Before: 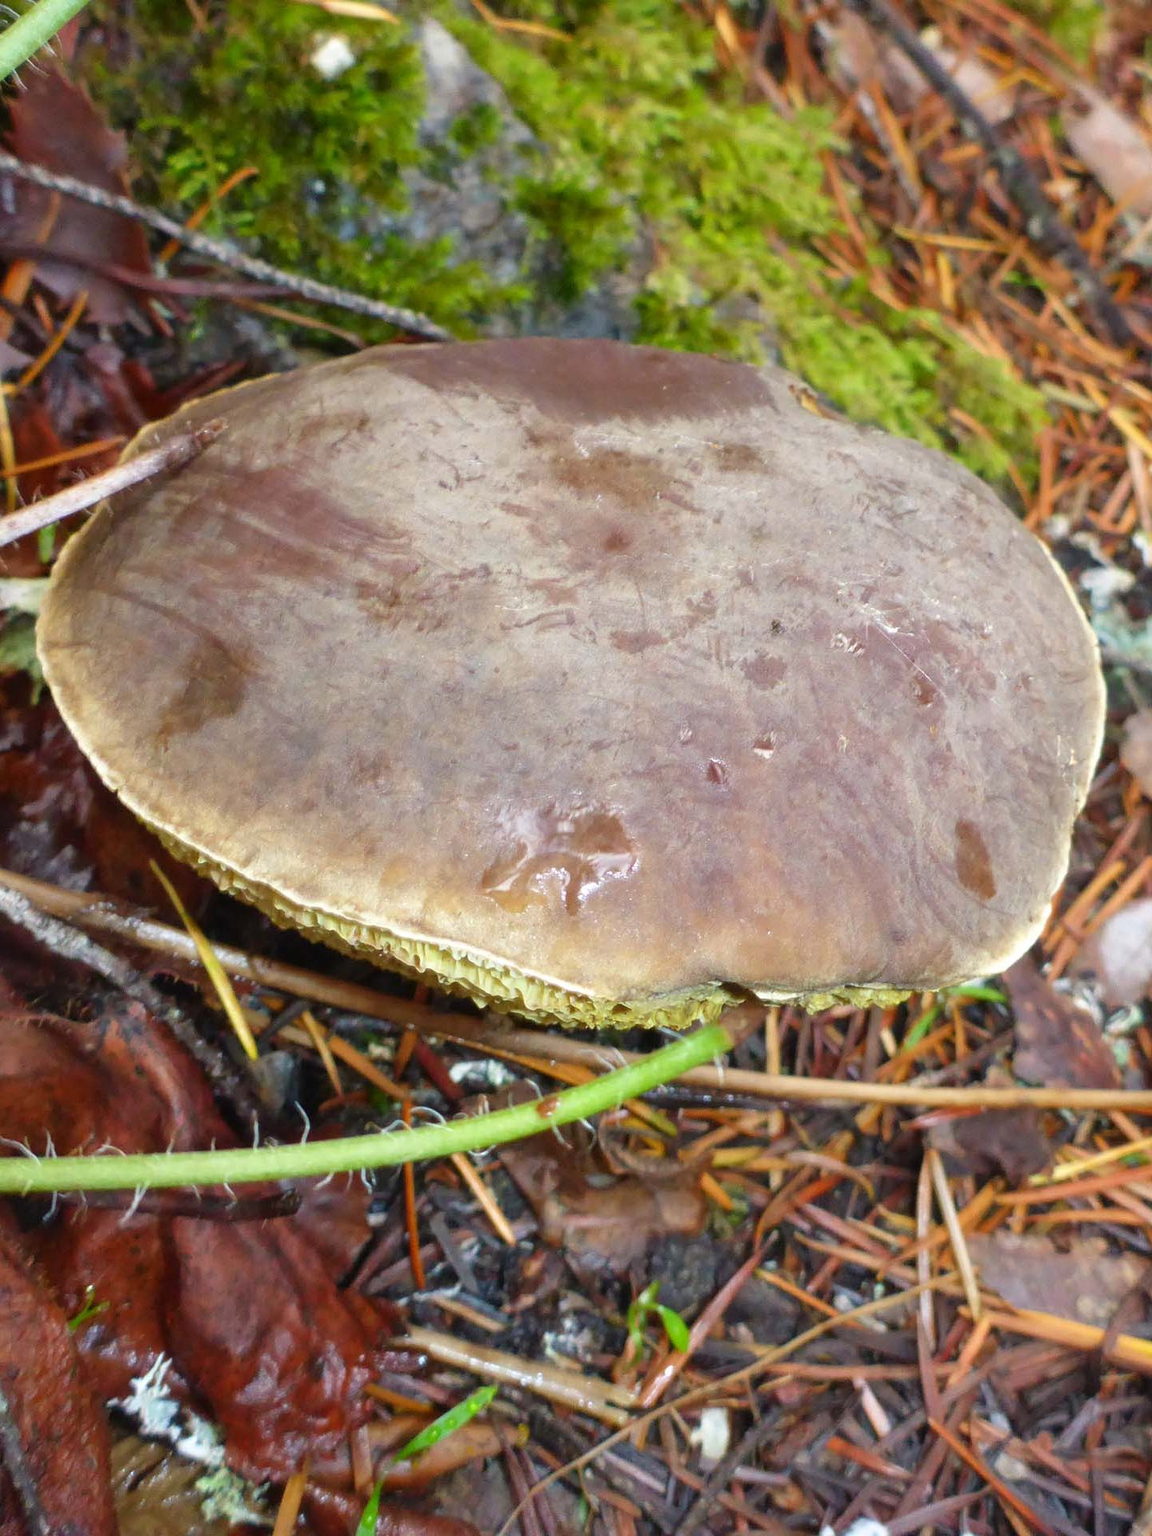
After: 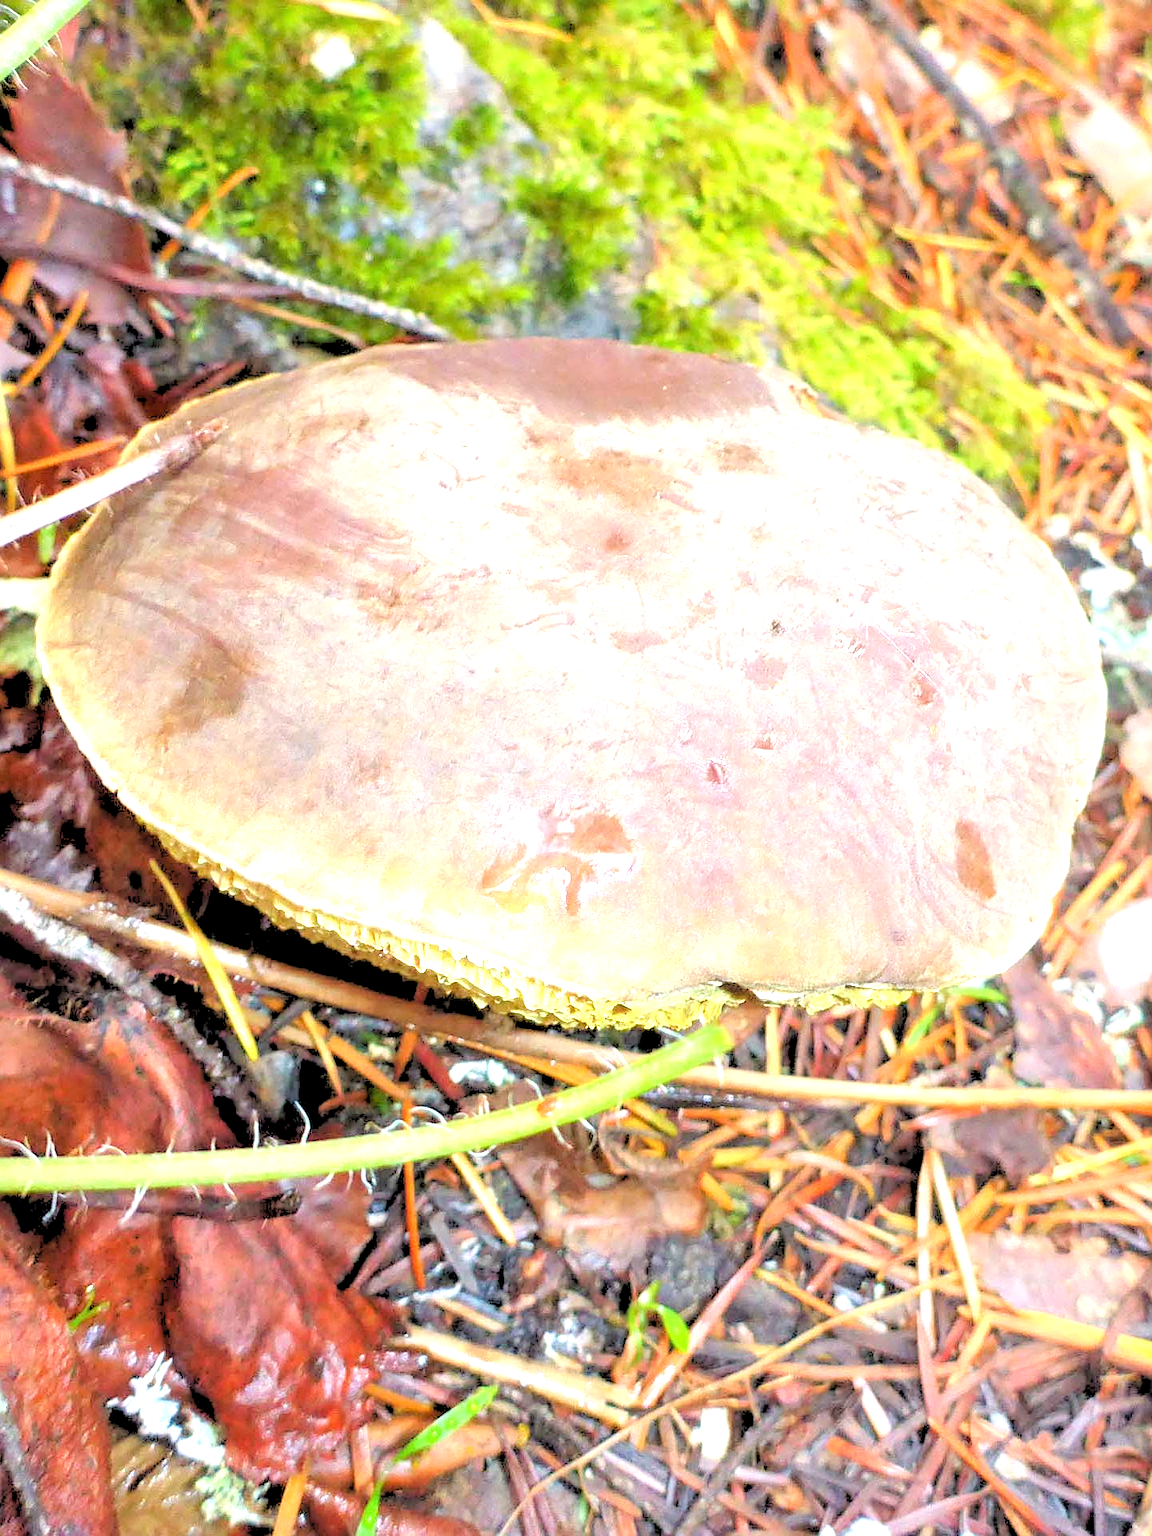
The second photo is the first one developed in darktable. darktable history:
rgb levels: levels [[0.027, 0.429, 0.996], [0, 0.5, 1], [0, 0.5, 1]]
exposure: black level correction 0, exposure 1.379 EV, compensate exposure bias true, compensate highlight preservation false
sharpen: on, module defaults
